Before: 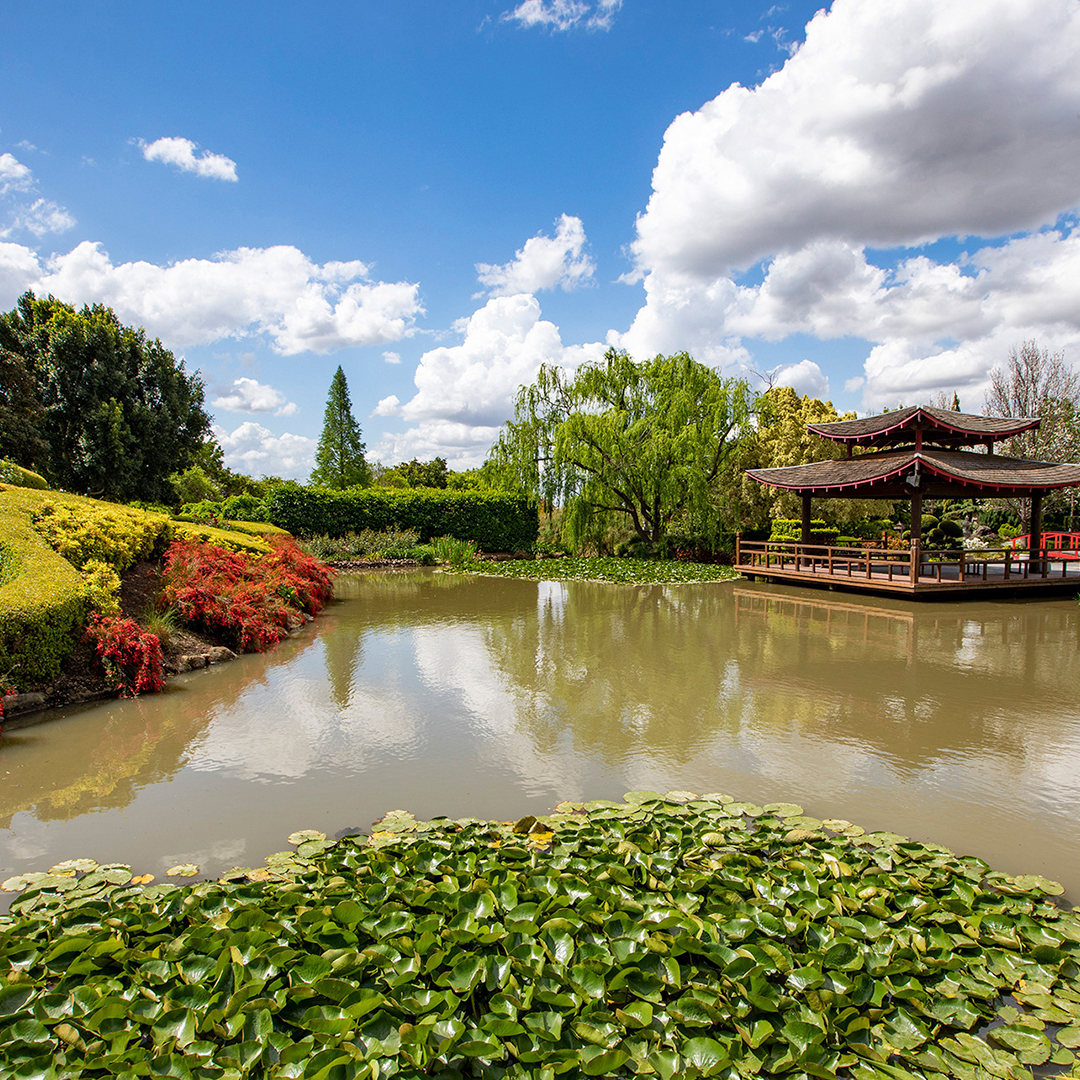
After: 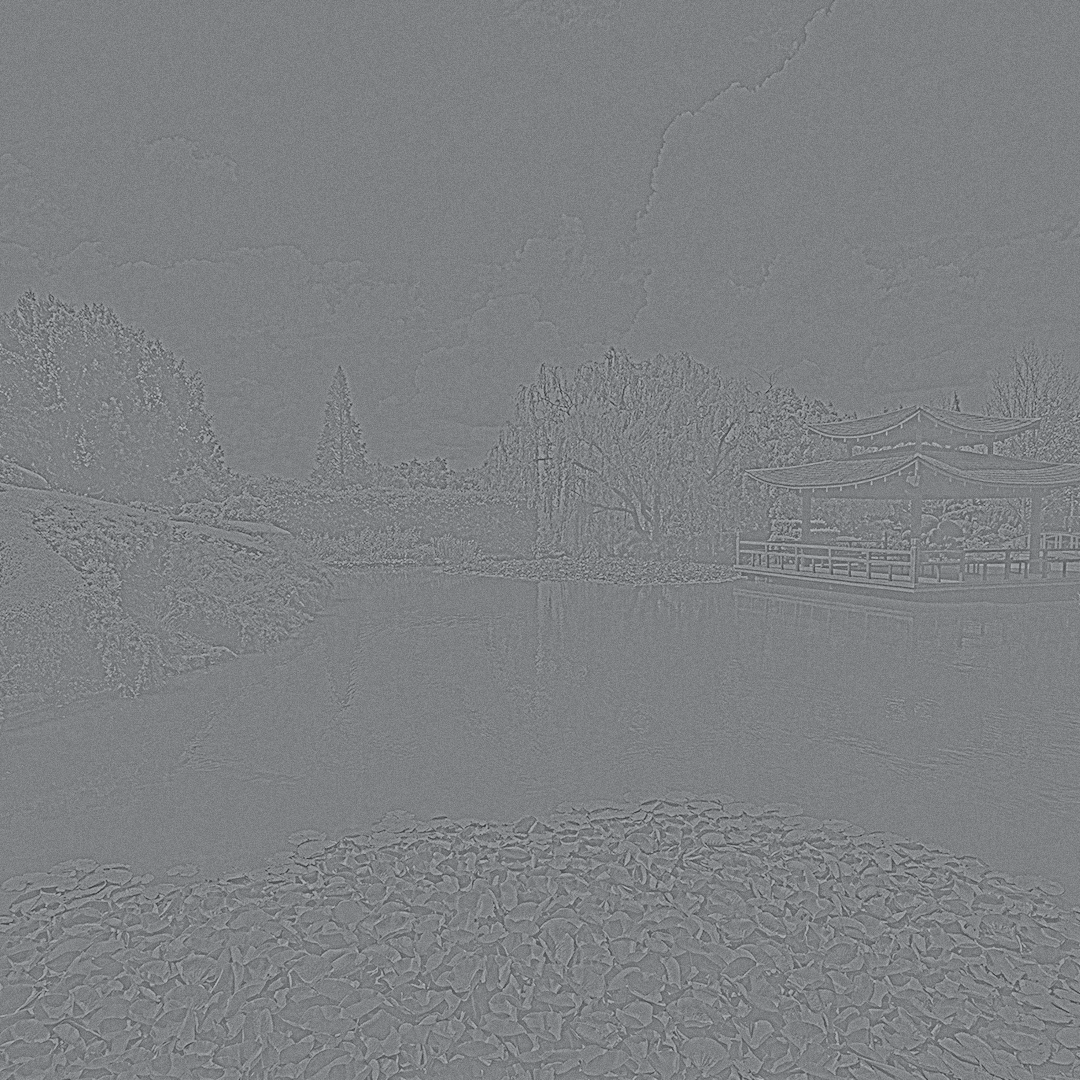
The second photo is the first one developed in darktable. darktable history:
highpass: sharpness 9.84%, contrast boost 9.94%
grain: coarseness 0.09 ISO
exposure: exposure -0.072 EV, compensate highlight preservation false
filmic rgb: black relative exposure -7.75 EV, white relative exposure 4.4 EV, threshold 3 EV, target black luminance 0%, hardness 3.76, latitude 50.51%, contrast 1.074, highlights saturation mix 10%, shadows ↔ highlights balance -0.22%, color science v4 (2020), enable highlight reconstruction true
tone curve: curves: ch0 [(0, 0.025) (0.15, 0.143) (0.452, 0.486) (0.751, 0.788) (1, 0.961)]; ch1 [(0, 0) (0.416, 0.4) (0.476, 0.469) (0.497, 0.494) (0.546, 0.571) (0.566, 0.607) (0.62, 0.657) (1, 1)]; ch2 [(0, 0) (0.386, 0.397) (0.505, 0.498) (0.547, 0.546) (0.579, 0.58) (1, 1)], color space Lab, independent channels, preserve colors none
